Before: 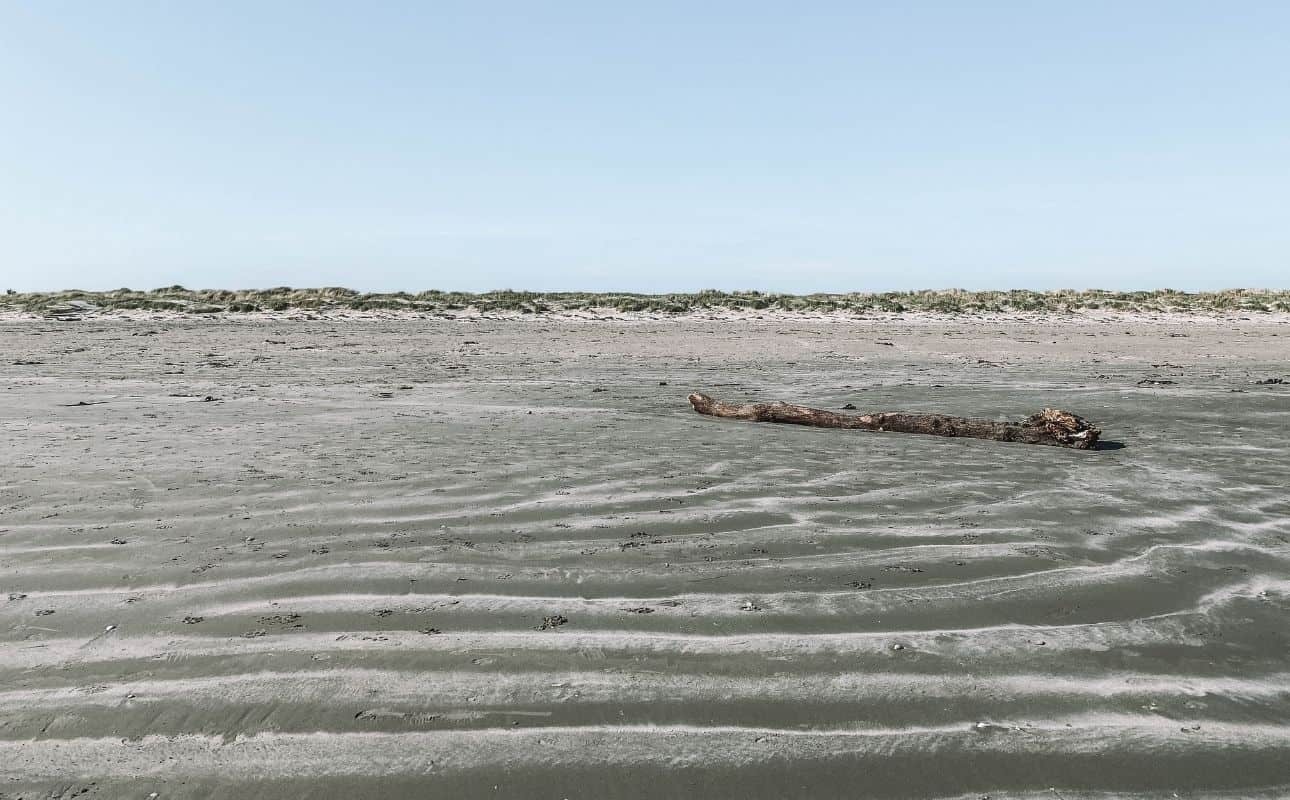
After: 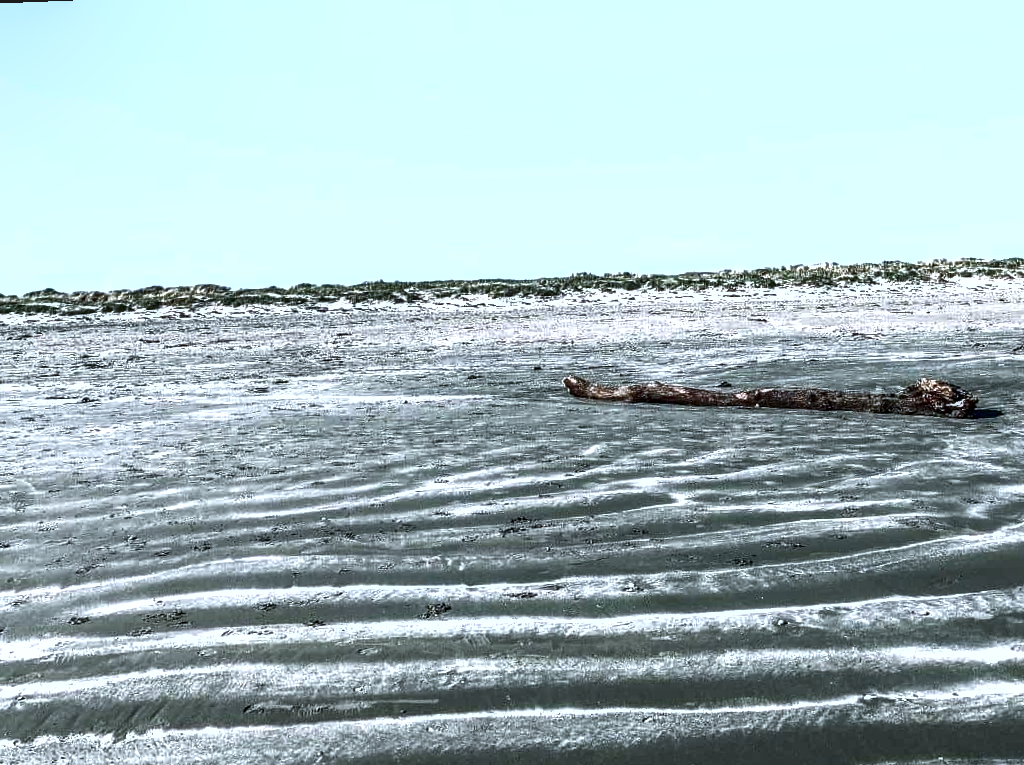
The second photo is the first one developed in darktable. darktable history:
contrast brightness saturation: brightness -0.52
local contrast: on, module defaults
color calibration: illuminant custom, x 0.368, y 0.373, temperature 4330.32 K
exposure: black level correction 0, exposure 1 EV, compensate highlight preservation false
shadows and highlights: shadows 29.32, highlights -29.32, low approximation 0.01, soften with gaussian
crop: left 7.598%, right 7.873%
rotate and perspective: rotation -2.12°, lens shift (vertical) 0.009, lens shift (horizontal) -0.008, automatic cropping original format, crop left 0.036, crop right 0.964, crop top 0.05, crop bottom 0.959
